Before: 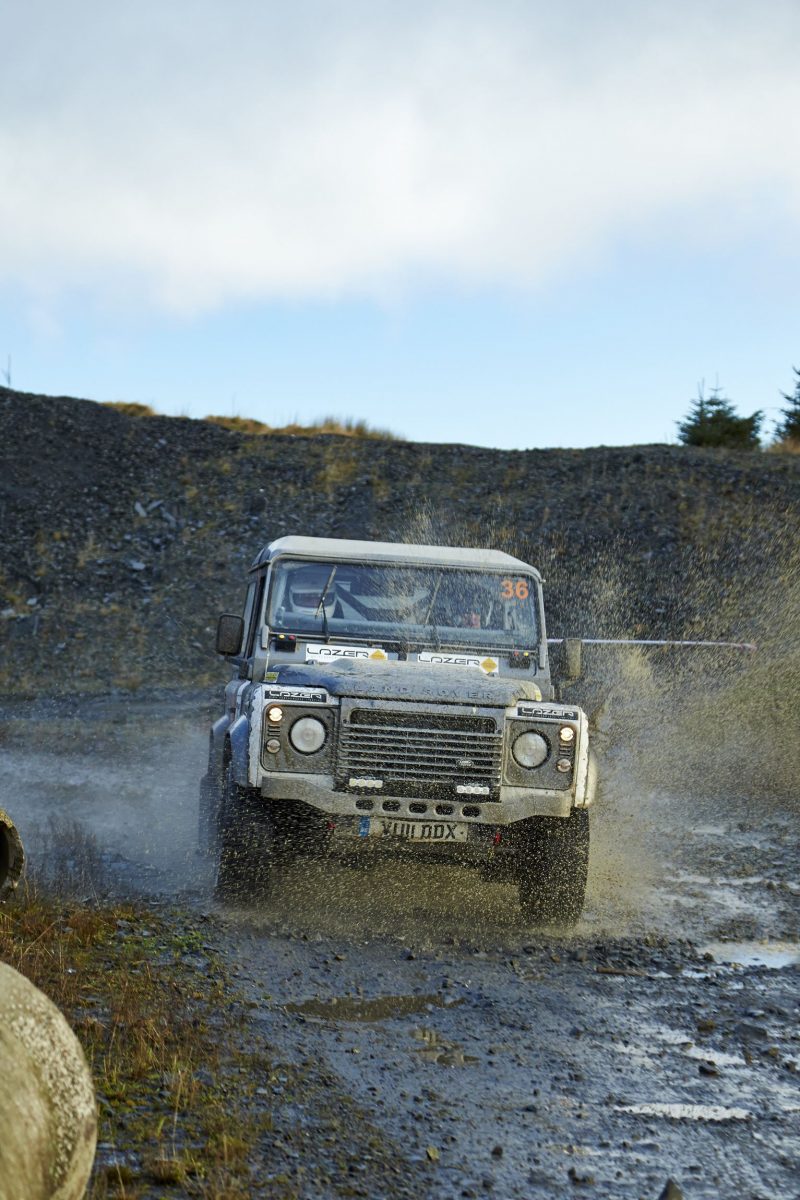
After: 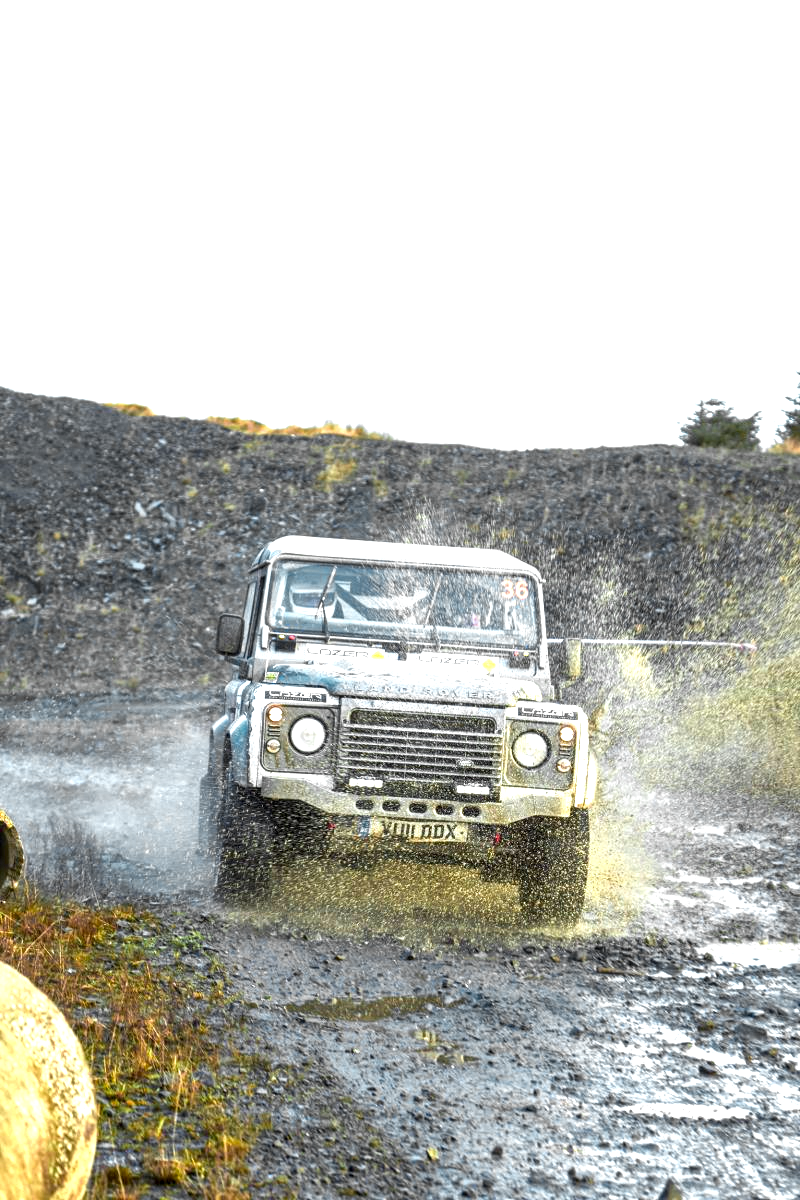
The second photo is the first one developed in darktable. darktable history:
local contrast: detail 130%
color zones: curves: ch0 [(0.257, 0.558) (0.75, 0.565)]; ch1 [(0.004, 0.857) (0.14, 0.416) (0.257, 0.695) (0.442, 0.032) (0.736, 0.266) (0.891, 0.741)]; ch2 [(0, 0.623) (0.112, 0.436) (0.271, 0.474) (0.516, 0.64) (0.743, 0.286)]
exposure: black level correction 0, exposure 1.439 EV, compensate highlight preservation false
